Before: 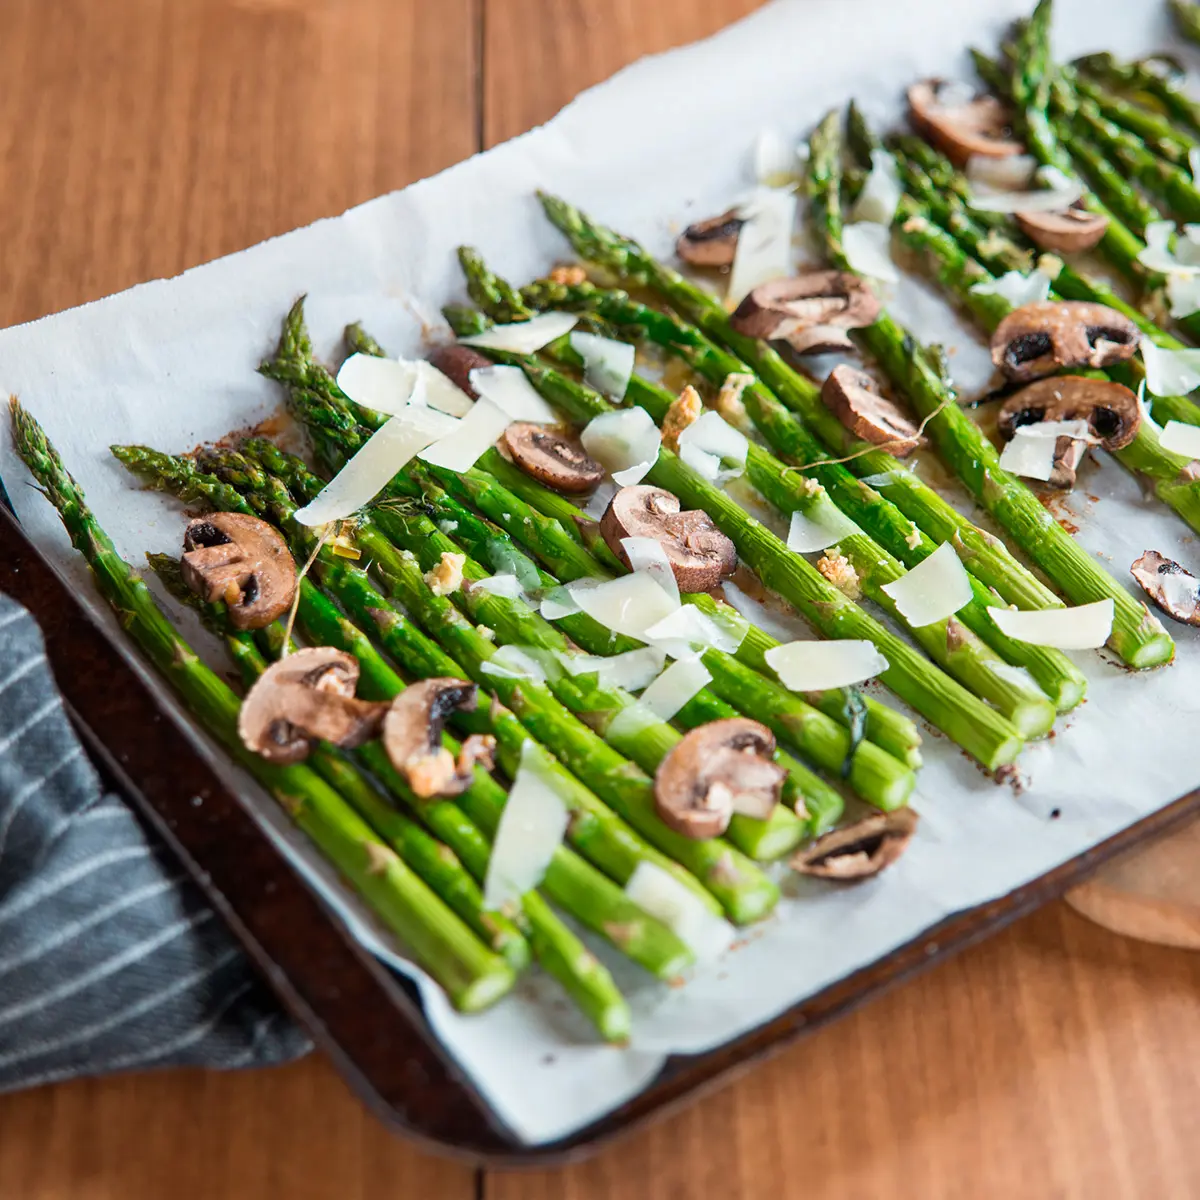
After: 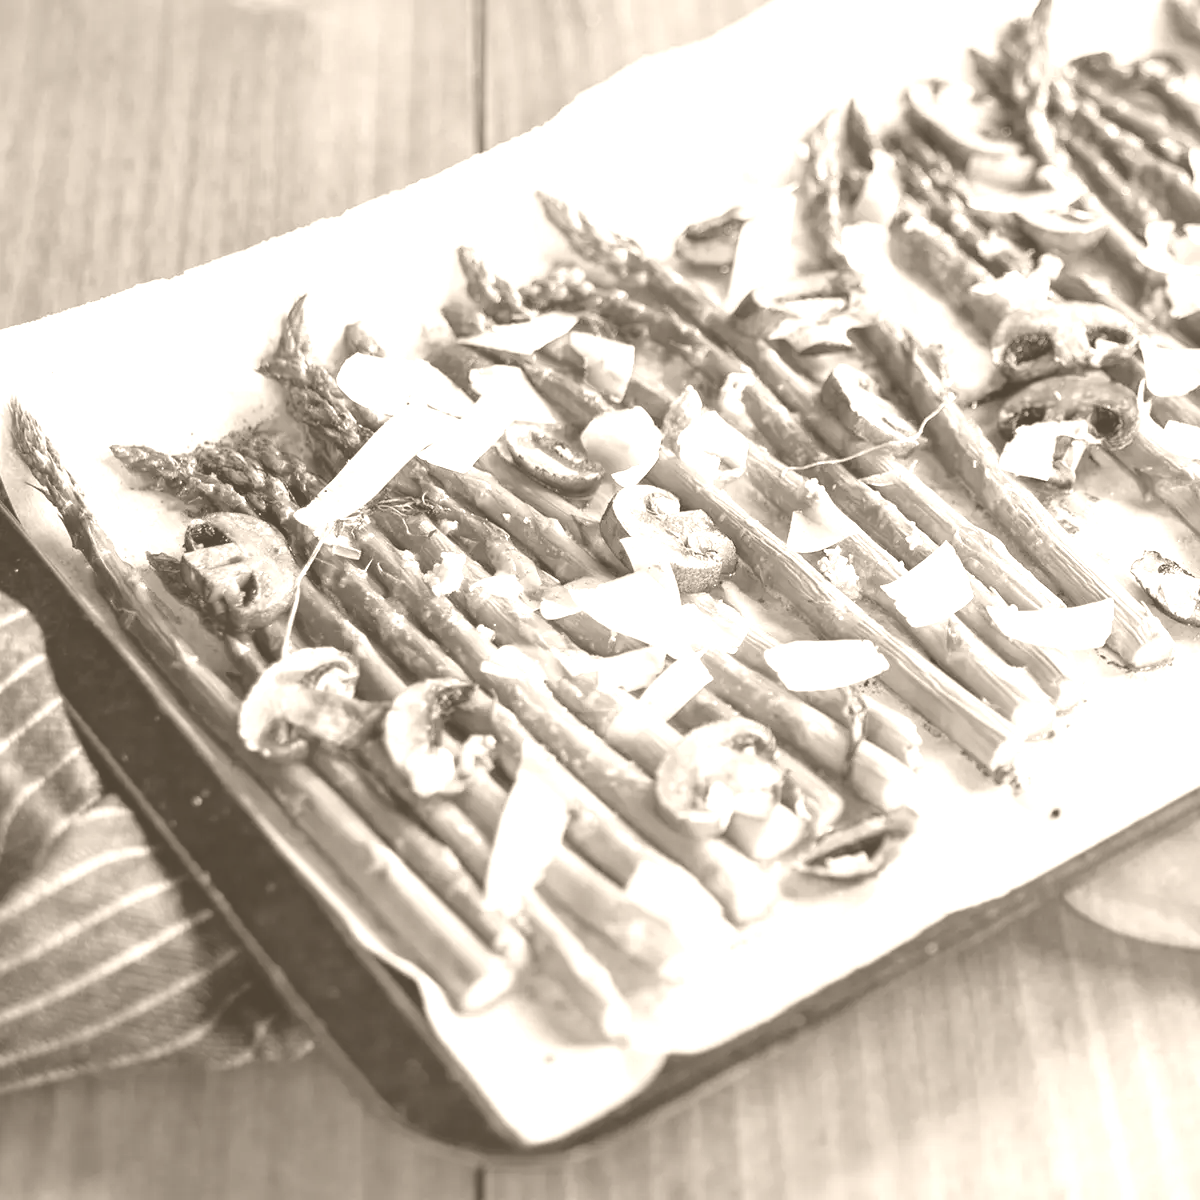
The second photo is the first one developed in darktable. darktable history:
colorize: hue 34.49°, saturation 35.33%, source mix 100%, version 1
tone equalizer: on, module defaults
